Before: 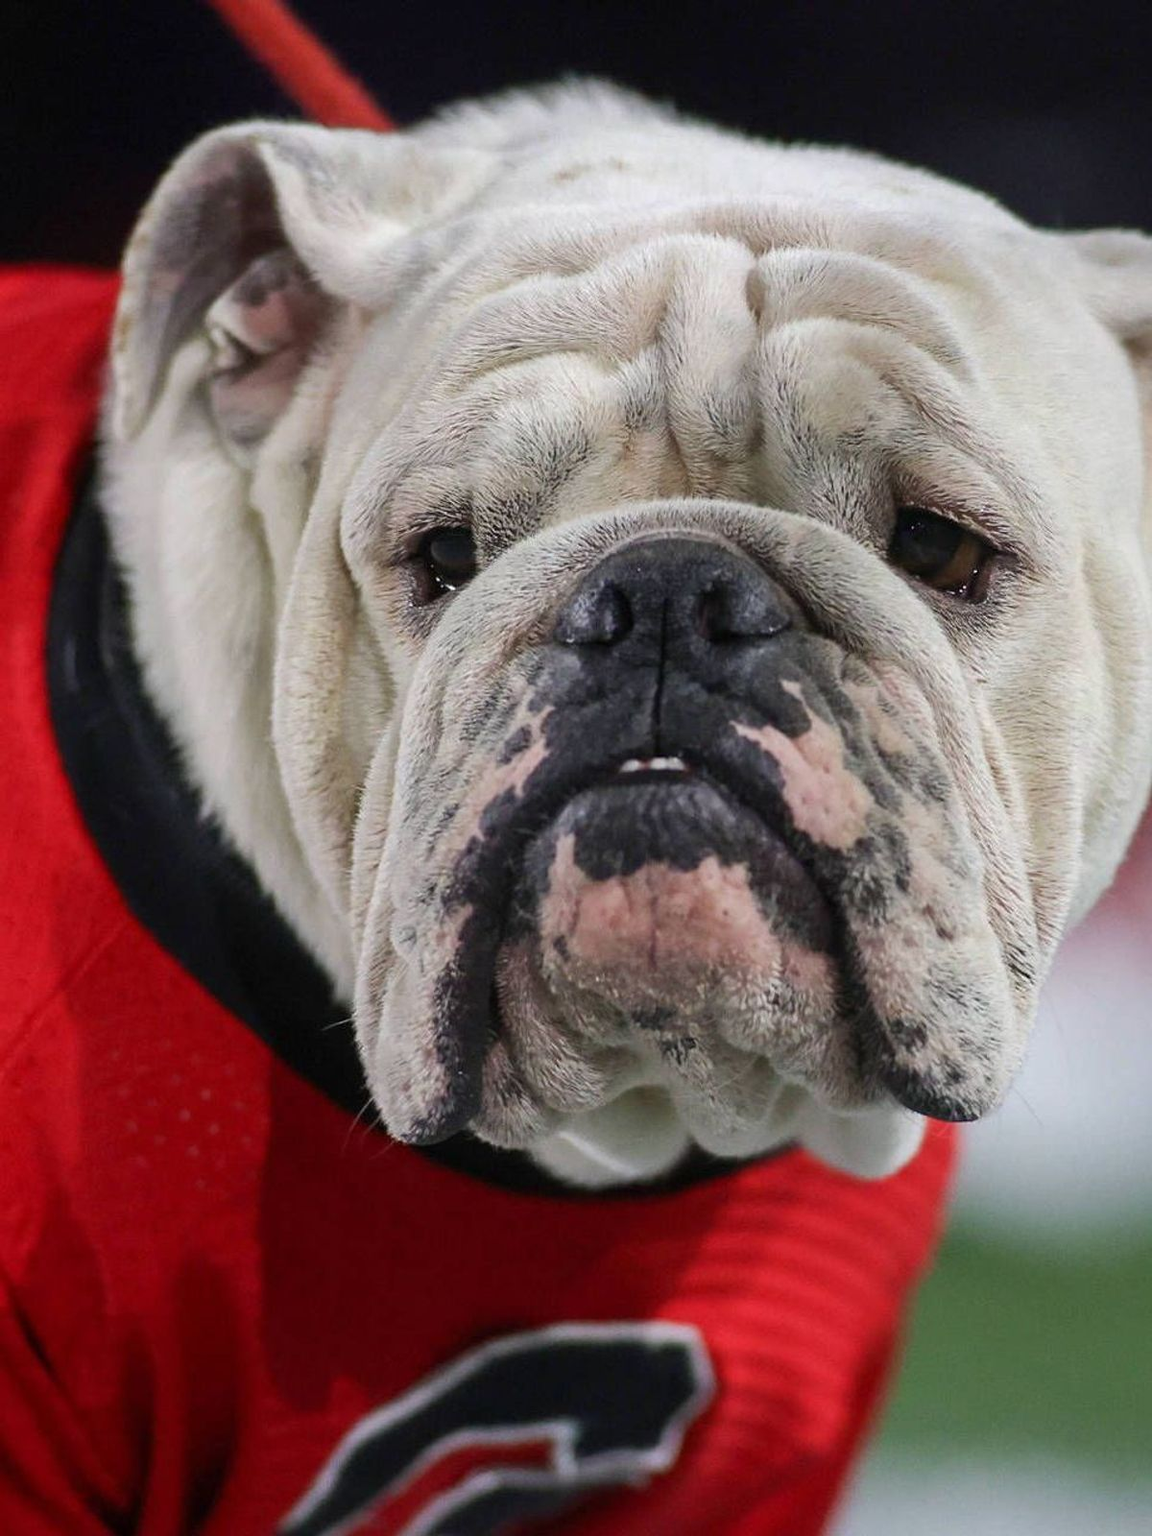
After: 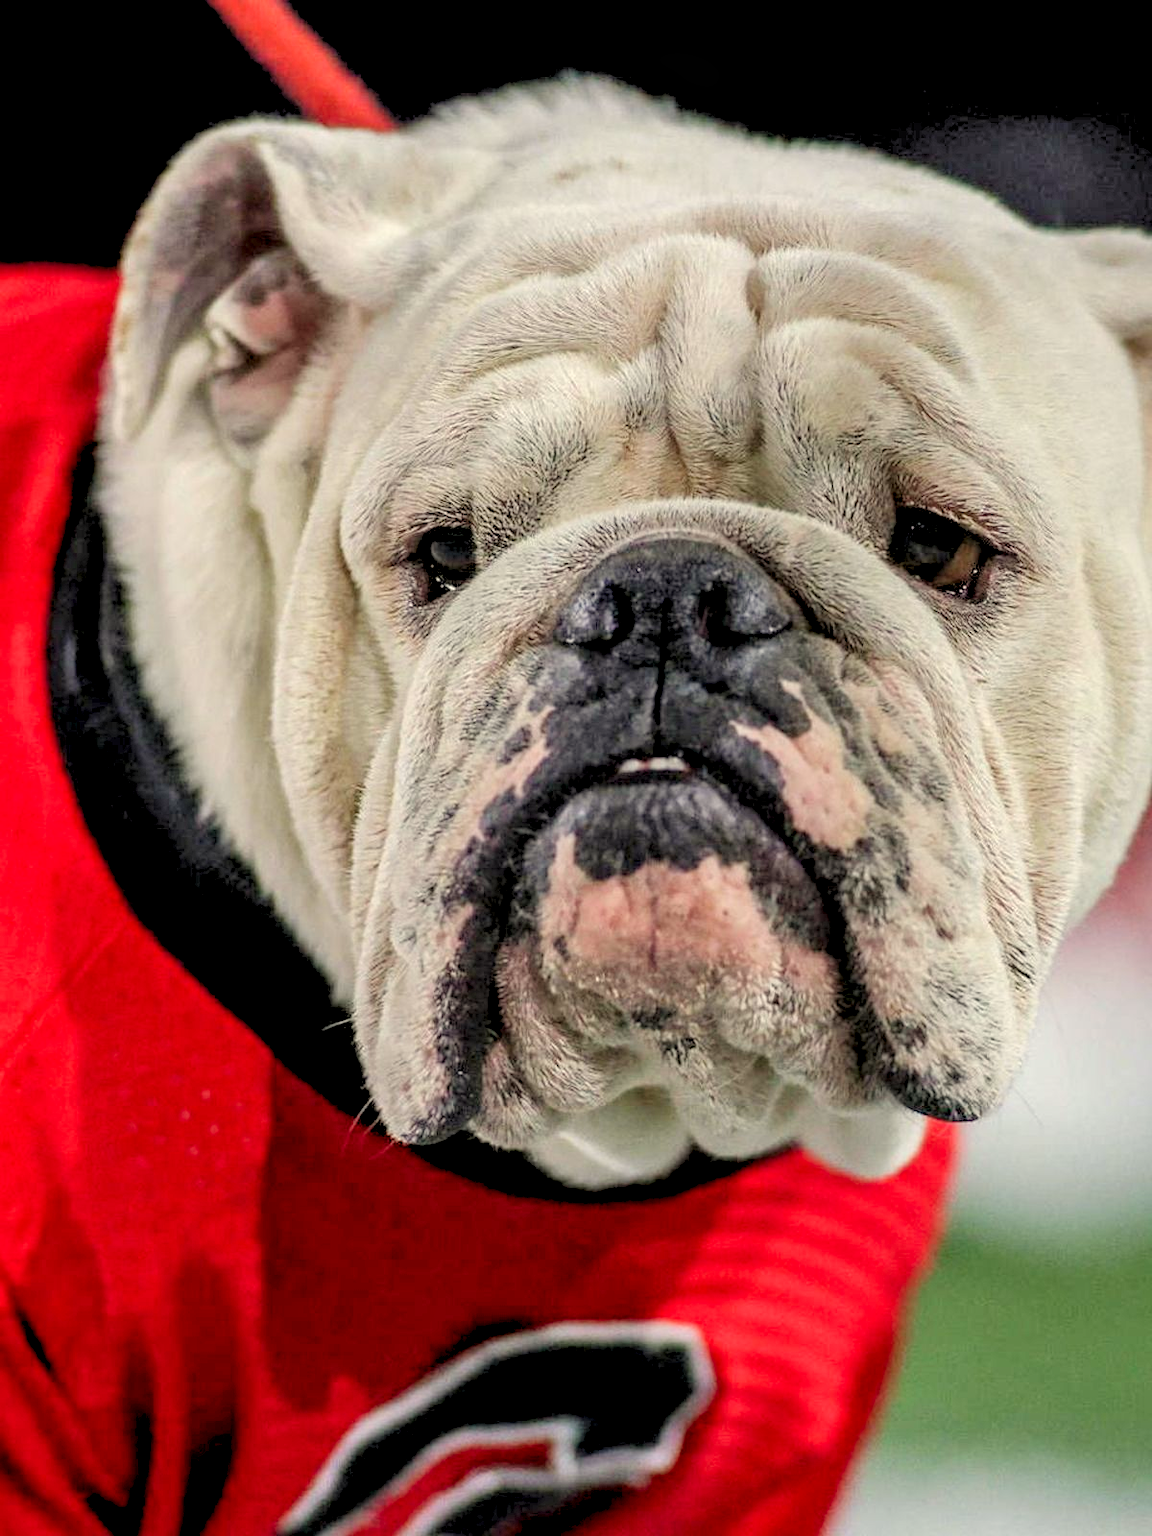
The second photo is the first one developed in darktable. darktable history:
white balance: red 1.029, blue 0.92
local contrast: highlights 60%, shadows 60%, detail 160%
levels: levels [0.093, 0.434, 0.988]
tone equalizer: -8 EV 0.25 EV, -7 EV 0.417 EV, -6 EV 0.417 EV, -5 EV 0.25 EV, -3 EV -0.25 EV, -2 EV -0.417 EV, -1 EV -0.417 EV, +0 EV -0.25 EV, edges refinement/feathering 500, mask exposure compensation -1.57 EV, preserve details guided filter
